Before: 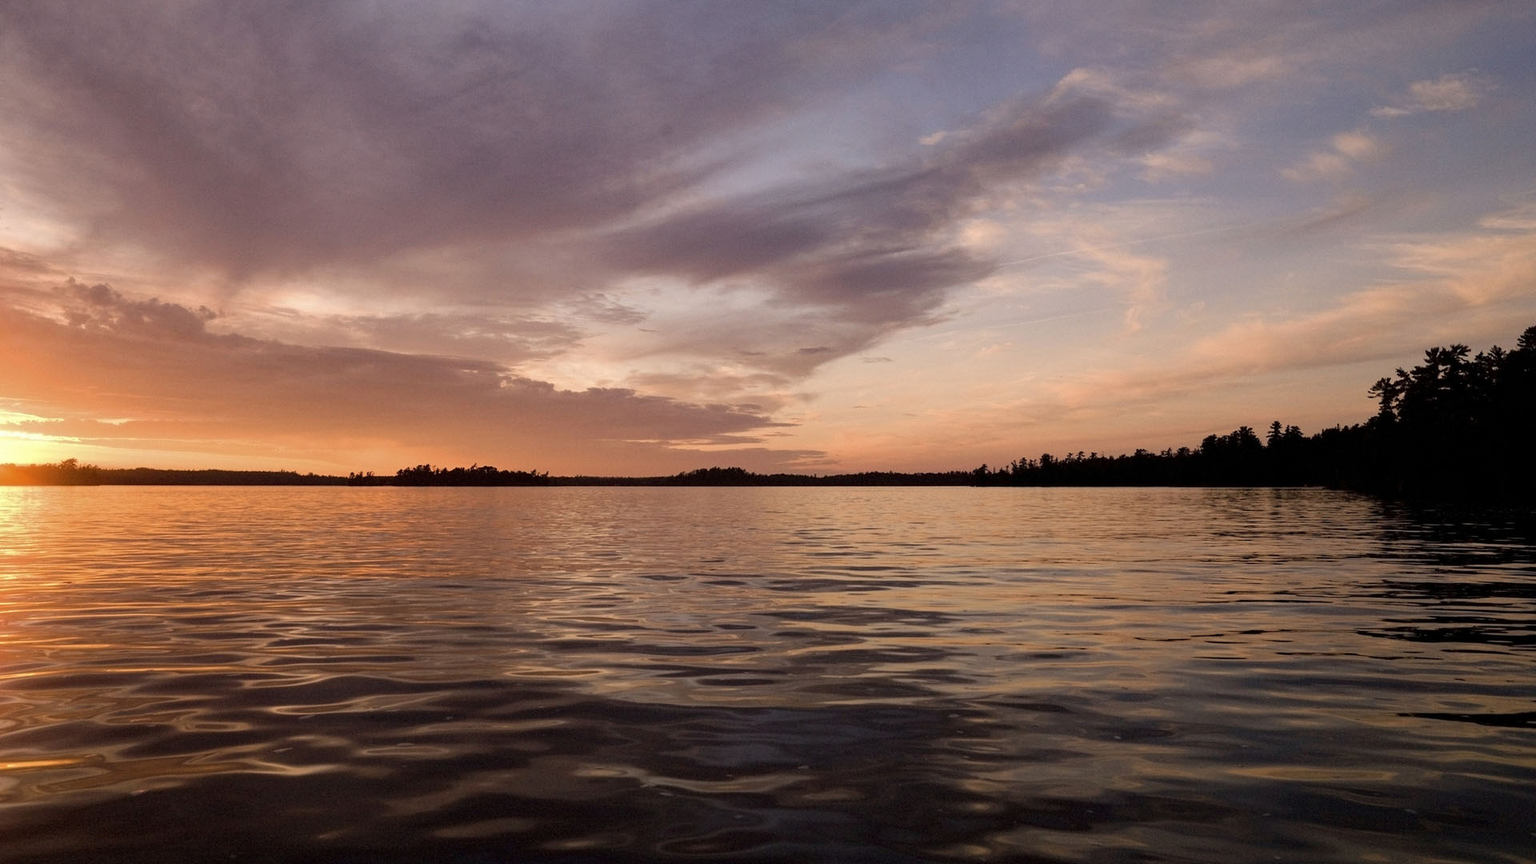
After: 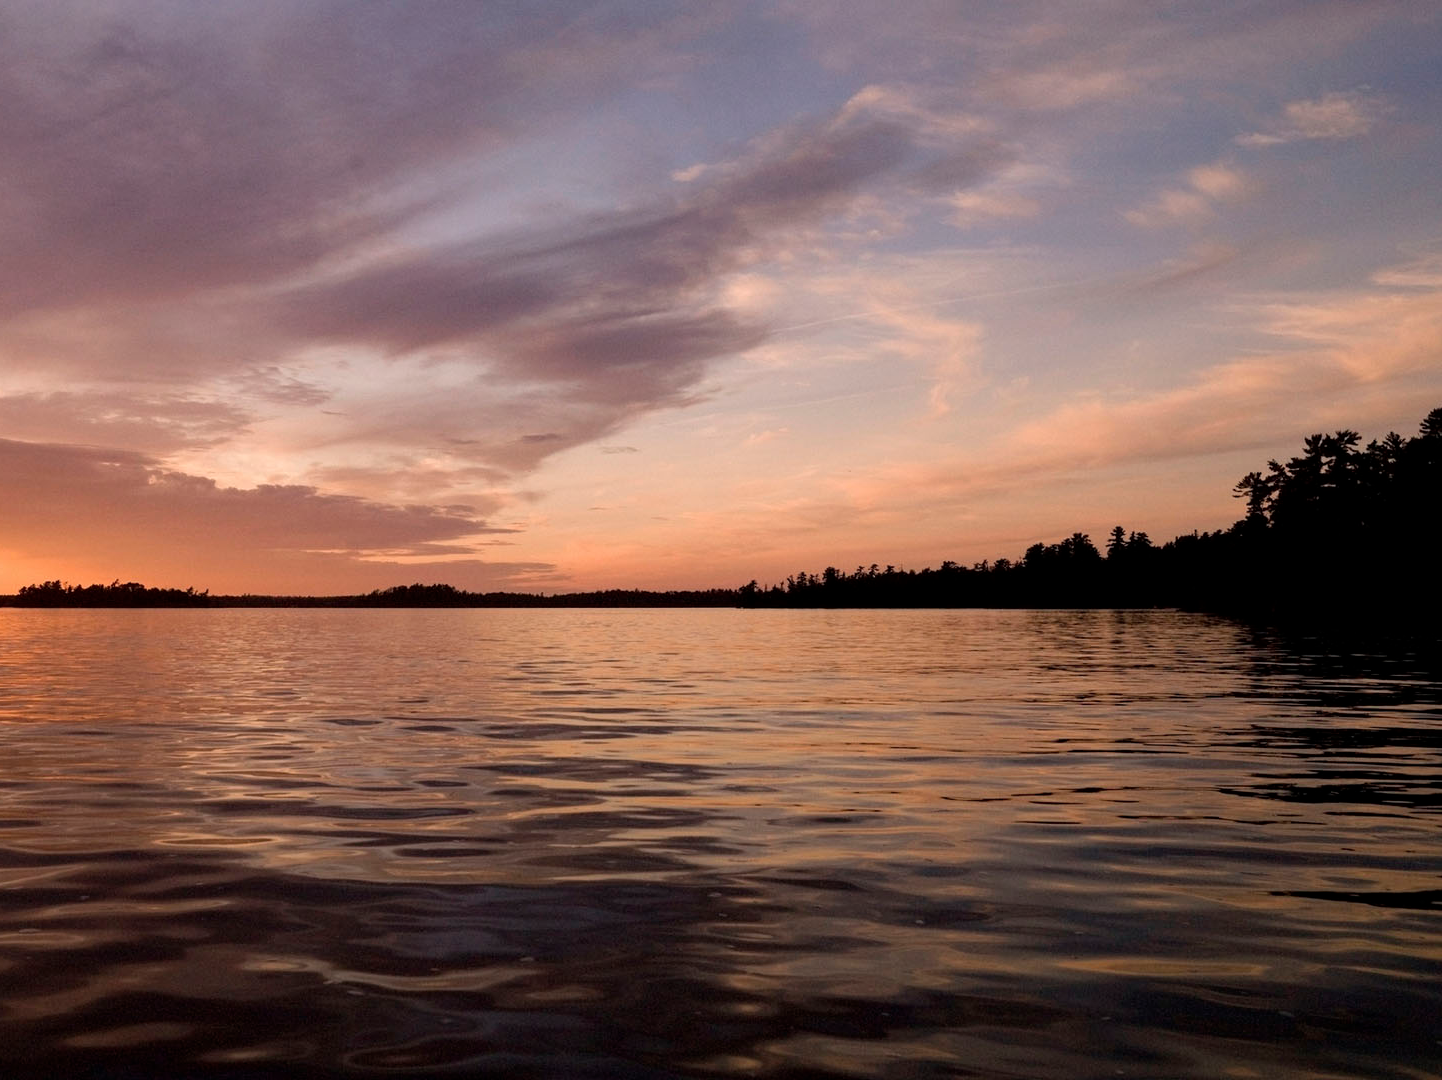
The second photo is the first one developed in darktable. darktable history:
crop and rotate: left 24.869%
